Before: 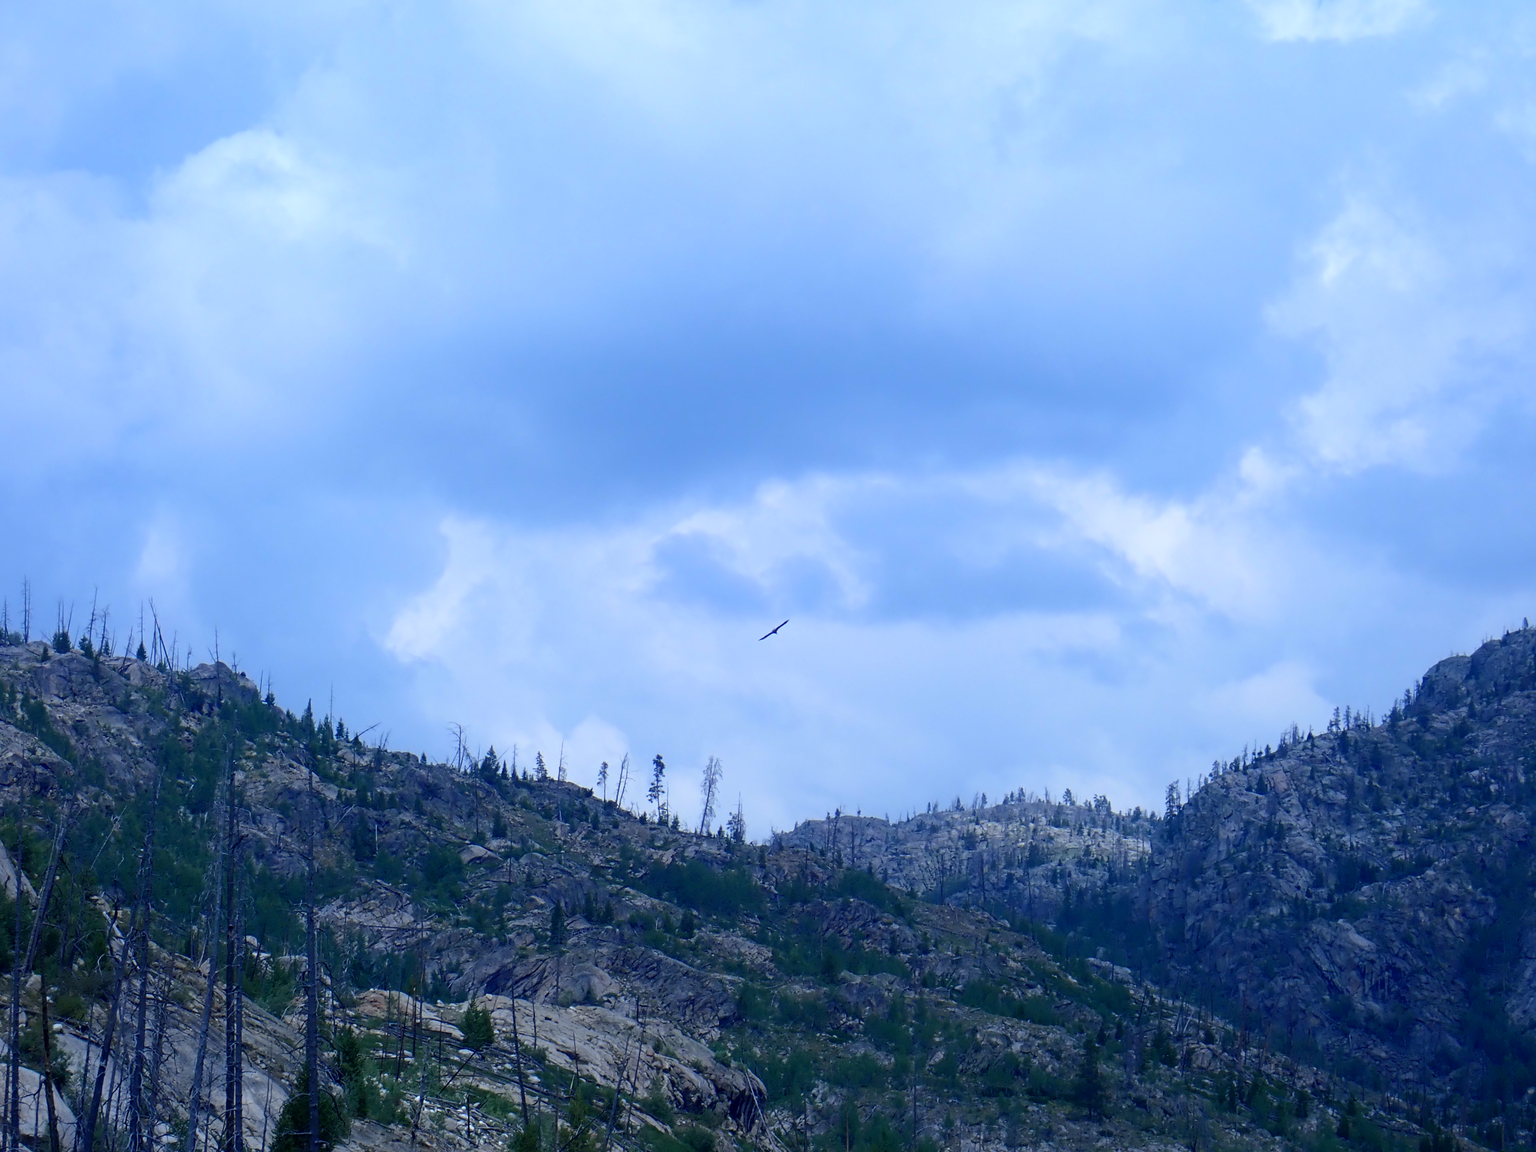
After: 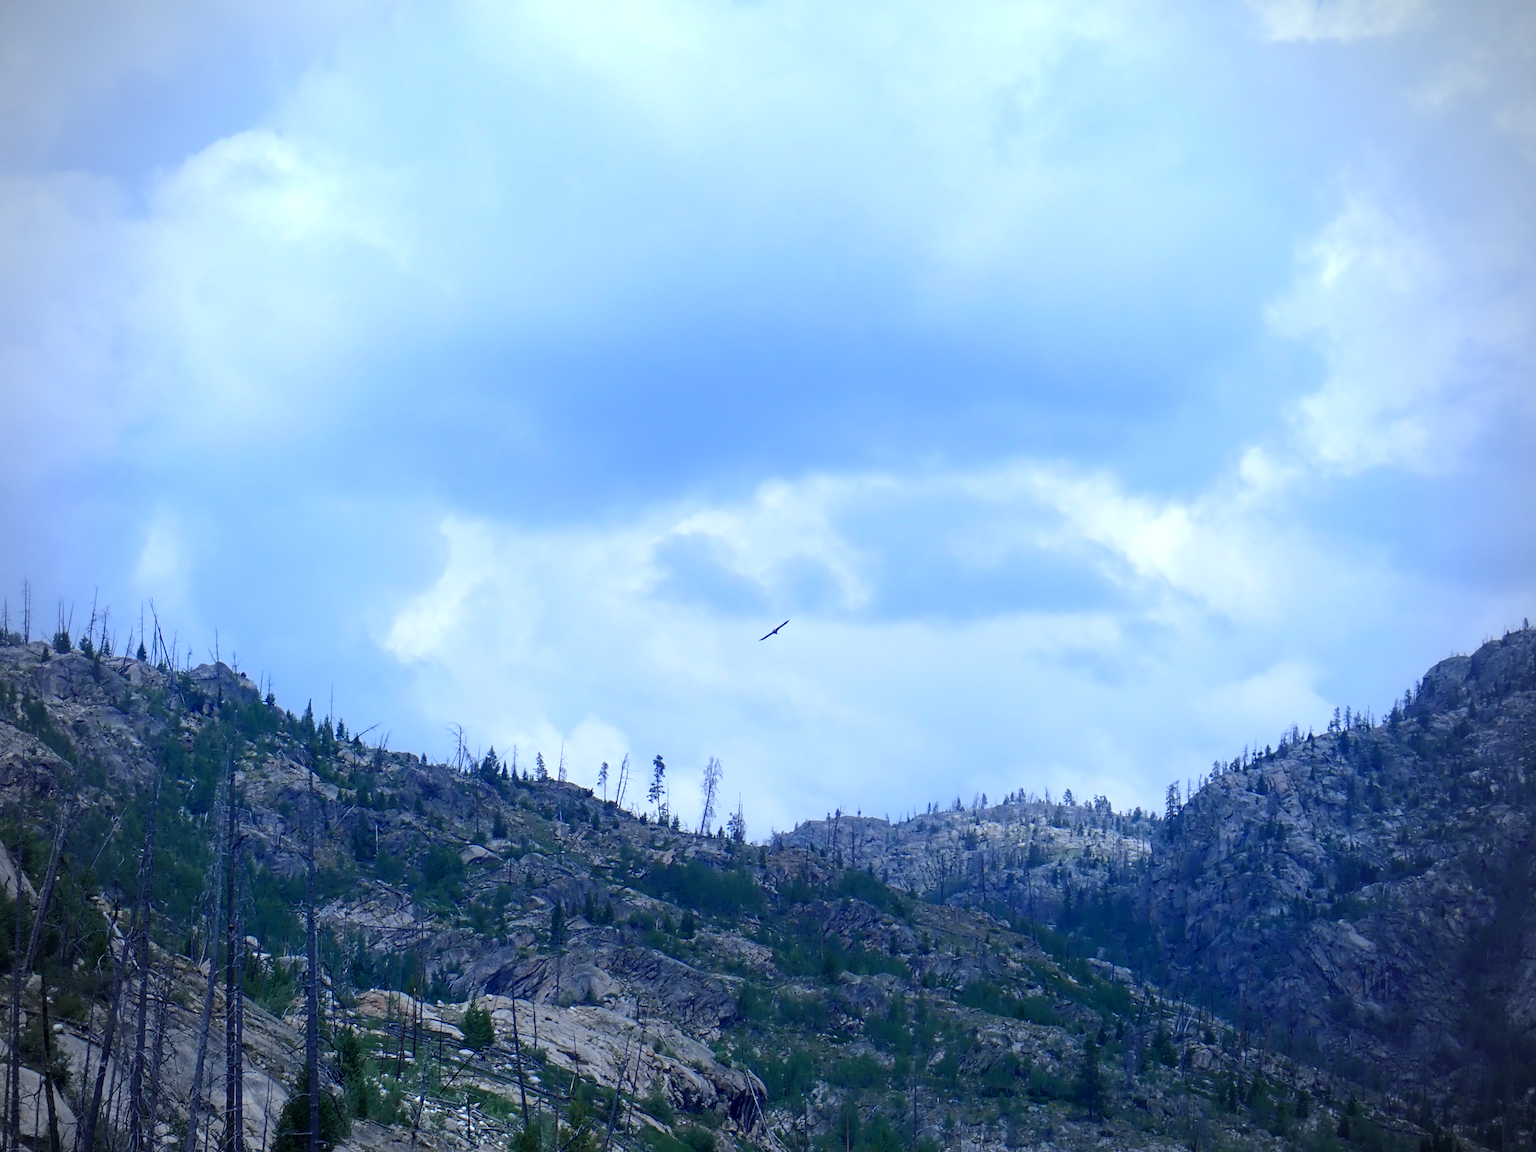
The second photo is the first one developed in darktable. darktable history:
exposure: exposure 0.359 EV, compensate exposure bias true, compensate highlight preservation false
vignetting: brightness -0.575
